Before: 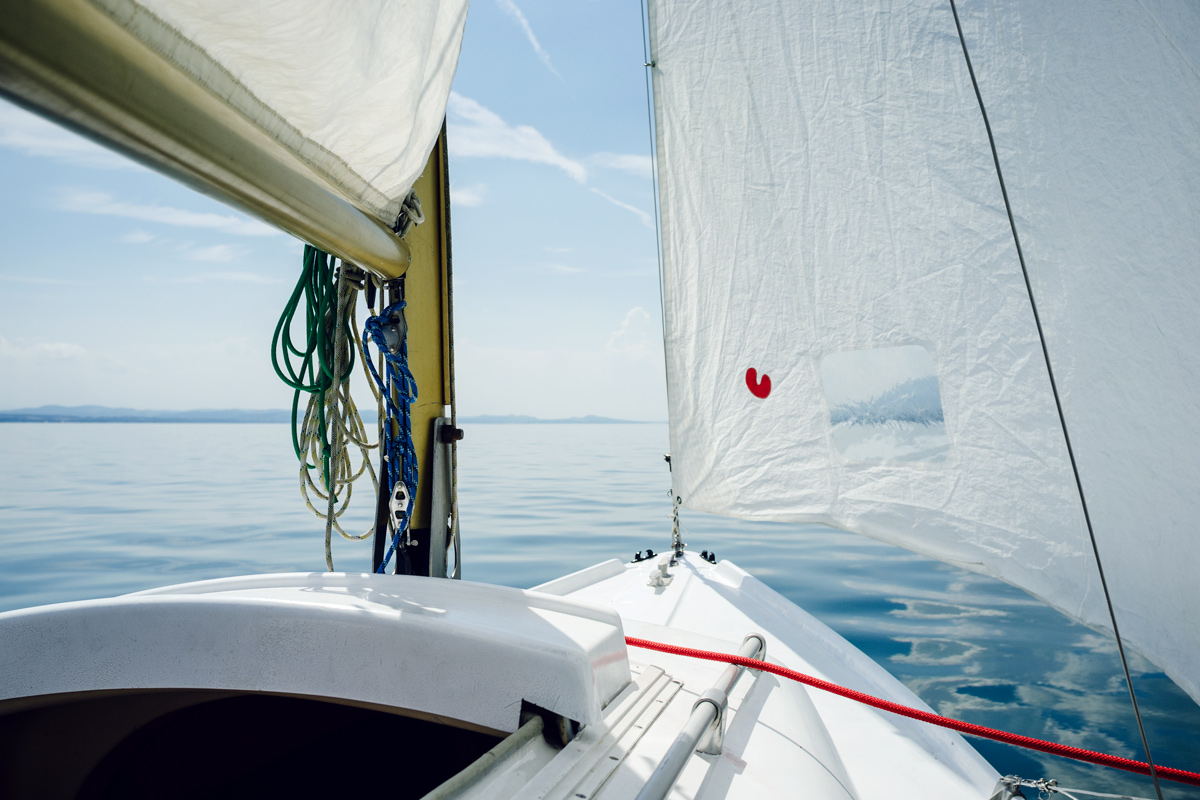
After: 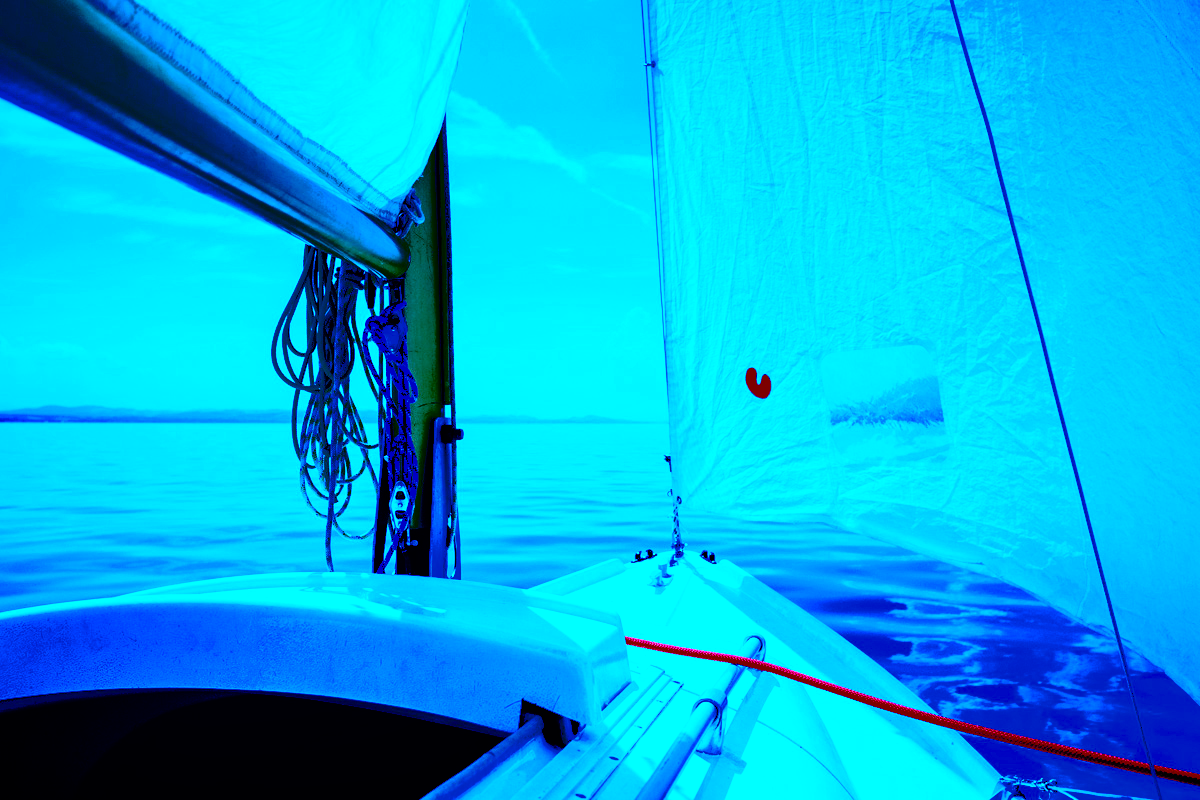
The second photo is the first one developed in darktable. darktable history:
color calibration: gray › normalize channels true, illuminant as shot in camera, x 0.462, y 0.421, temperature 2668.47 K, gamut compression 0.026
contrast brightness saturation: contrast 0.788, brightness -0.991, saturation 0.984
shadows and highlights: on, module defaults
